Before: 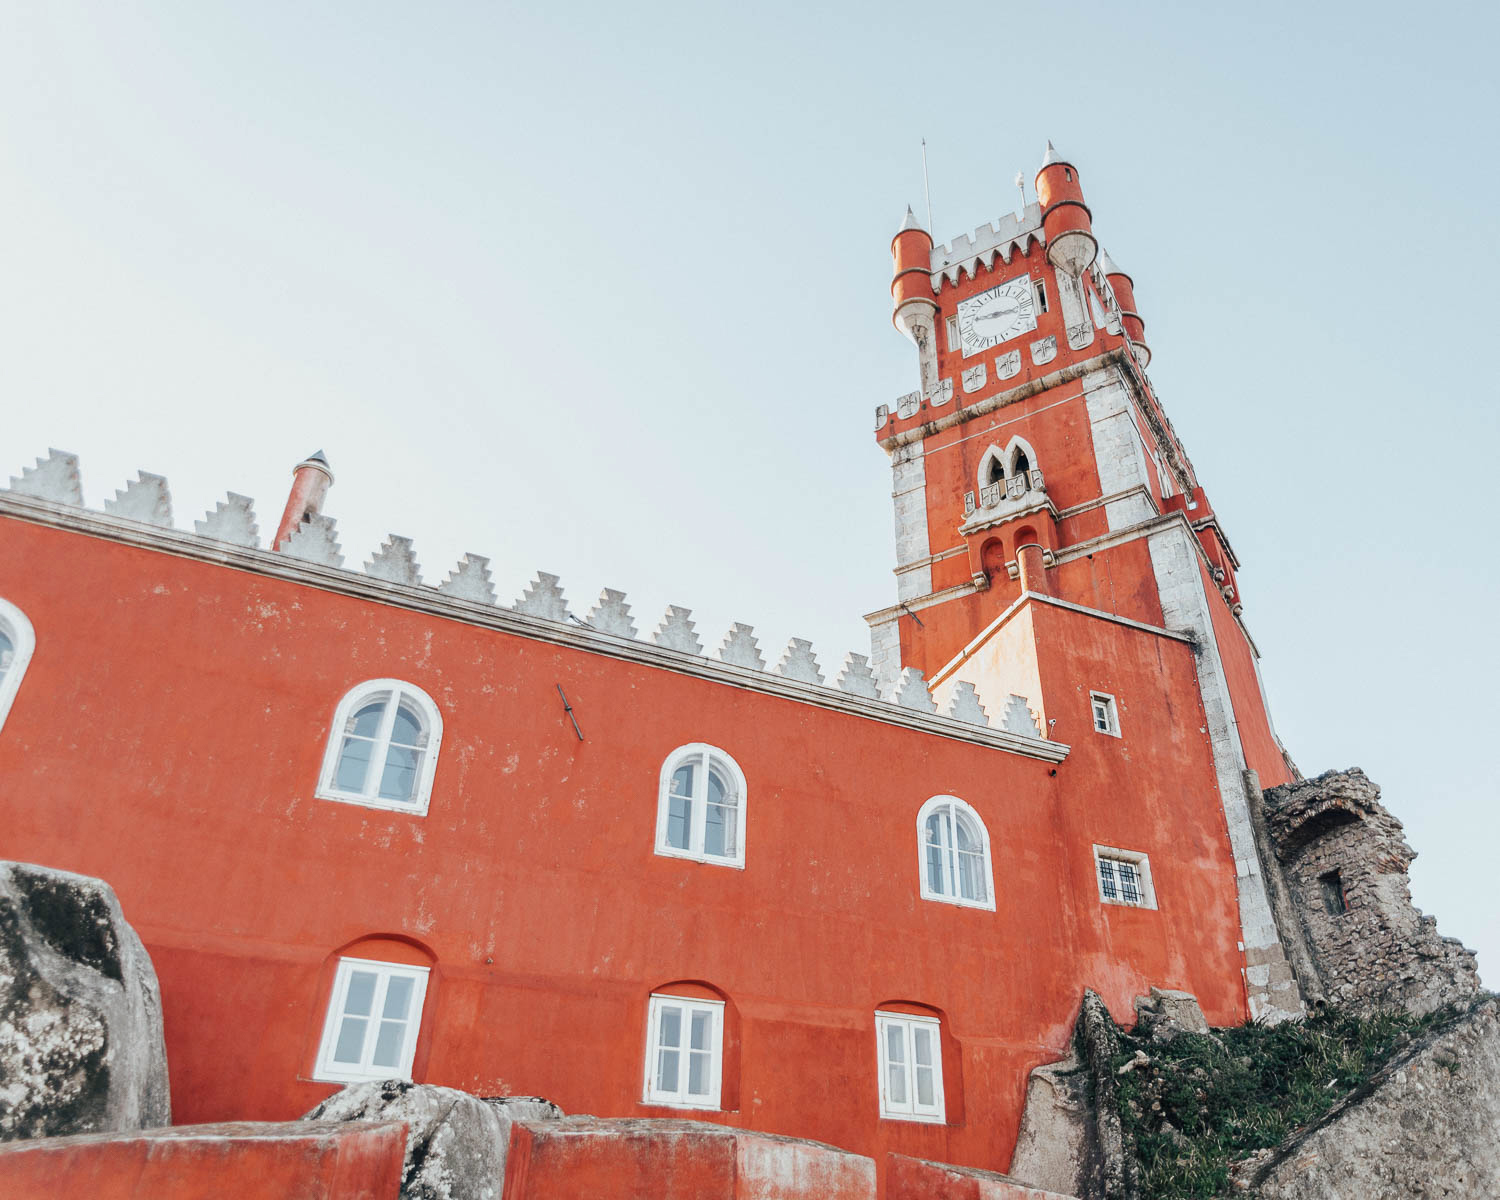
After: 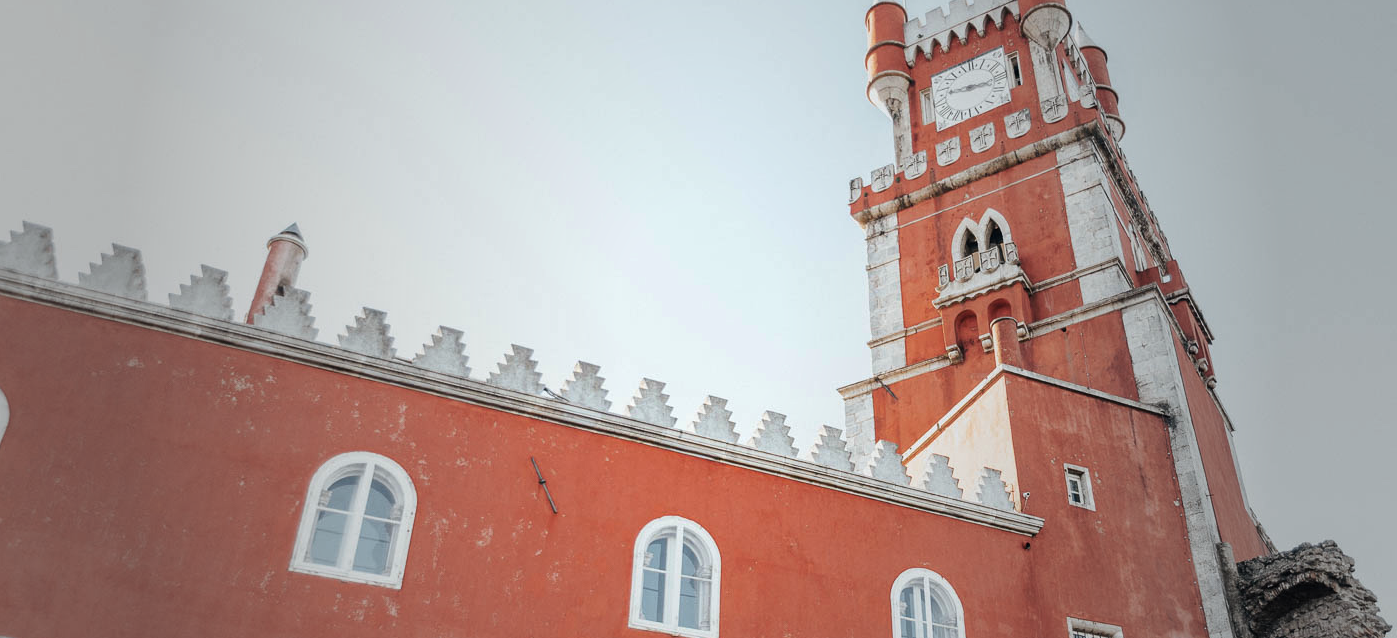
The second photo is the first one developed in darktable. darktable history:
vignetting: fall-off start 16.4%, fall-off radius 99.75%, width/height ratio 0.718, unbound false
color balance rgb: perceptual saturation grading › global saturation 0.007%, perceptual brilliance grading › global brilliance 3.599%, global vibrance 20%
crop: left 1.765%, top 18.941%, right 5.077%, bottom 27.81%
